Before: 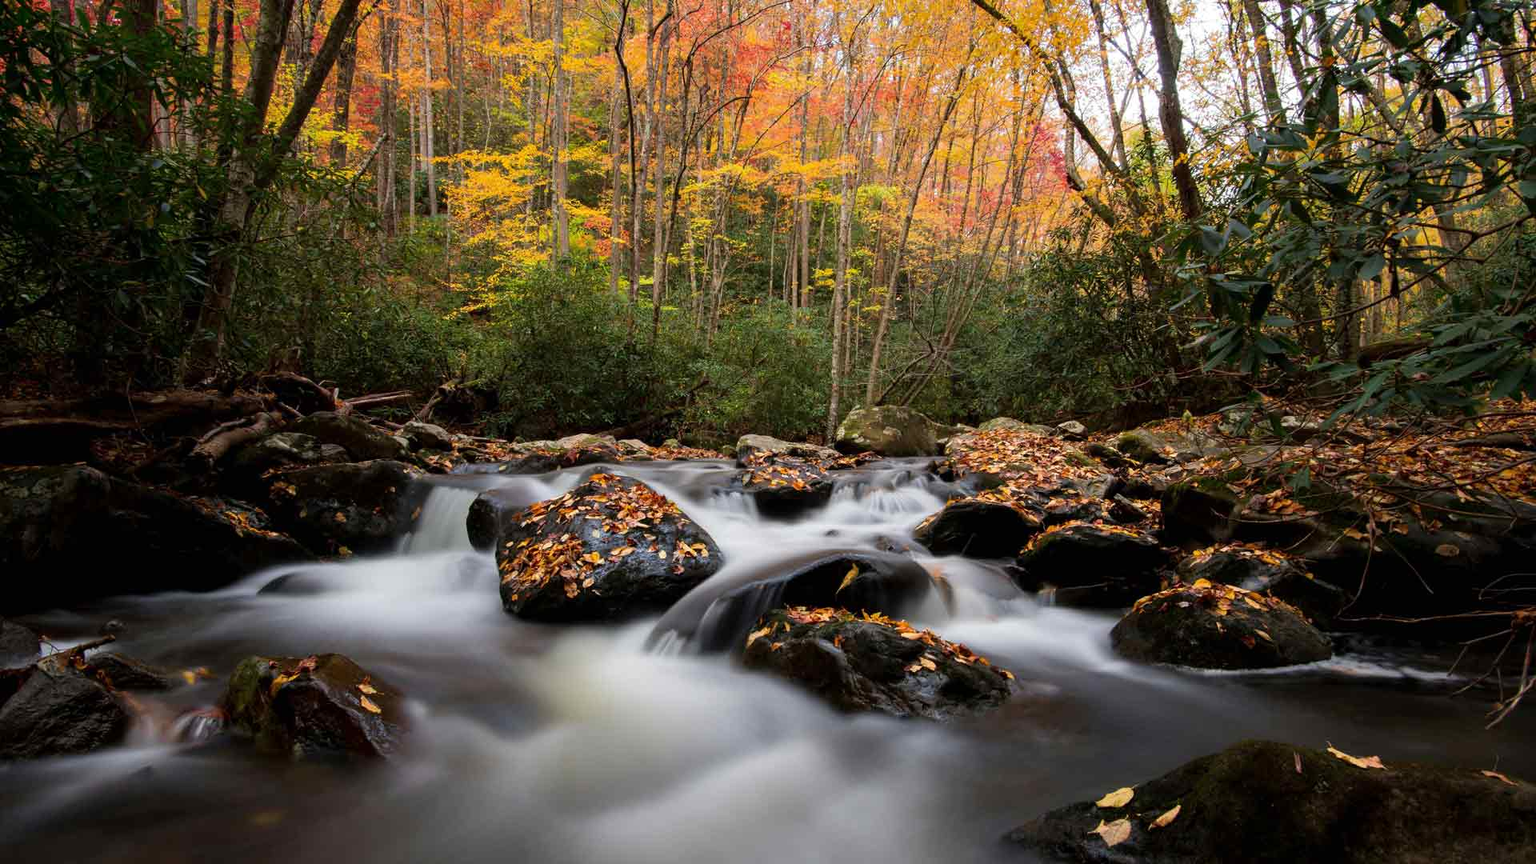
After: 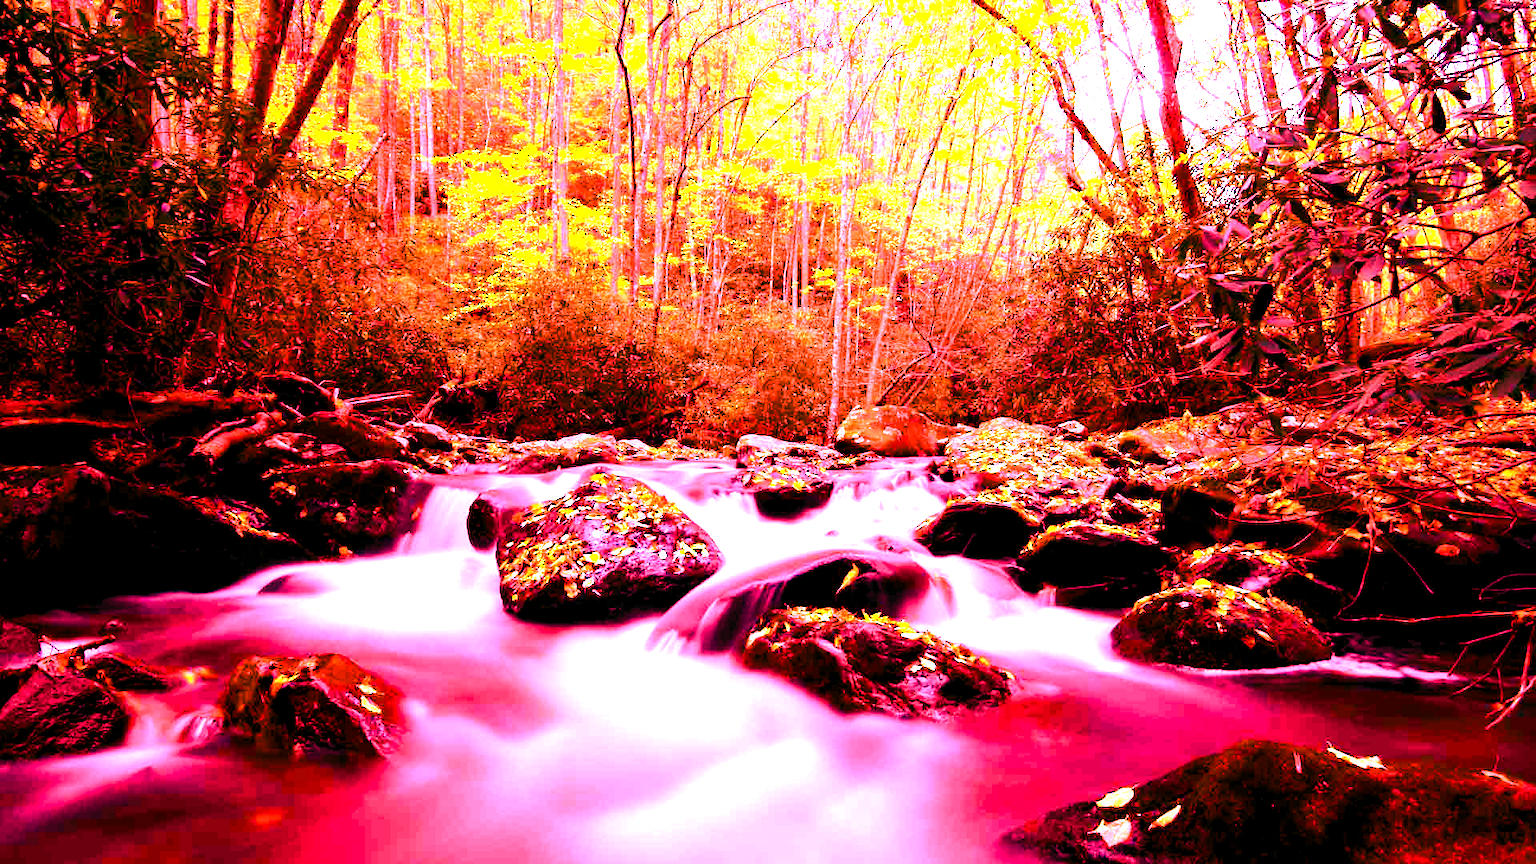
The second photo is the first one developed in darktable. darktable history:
white balance: red 4.26, blue 1.802
color balance rgb: shadows lift › luminance -7.7%, shadows lift › chroma 2.13%, shadows lift › hue 165.27°, power › luminance -7.77%, power › chroma 1.1%, power › hue 215.88°, highlights gain › luminance 15.15%, highlights gain › chroma 7%, highlights gain › hue 125.57°, global offset › luminance -0.33%, global offset › chroma 0.11%, global offset › hue 165.27°, perceptual saturation grading › global saturation 24.42%, perceptual saturation grading › highlights -24.42%, perceptual saturation grading › mid-tones 24.42%, perceptual saturation grading › shadows 40%, perceptual brilliance grading › global brilliance -5%, perceptual brilliance grading › highlights 24.42%, perceptual brilliance grading › mid-tones 7%, perceptual brilliance grading › shadows -5%
